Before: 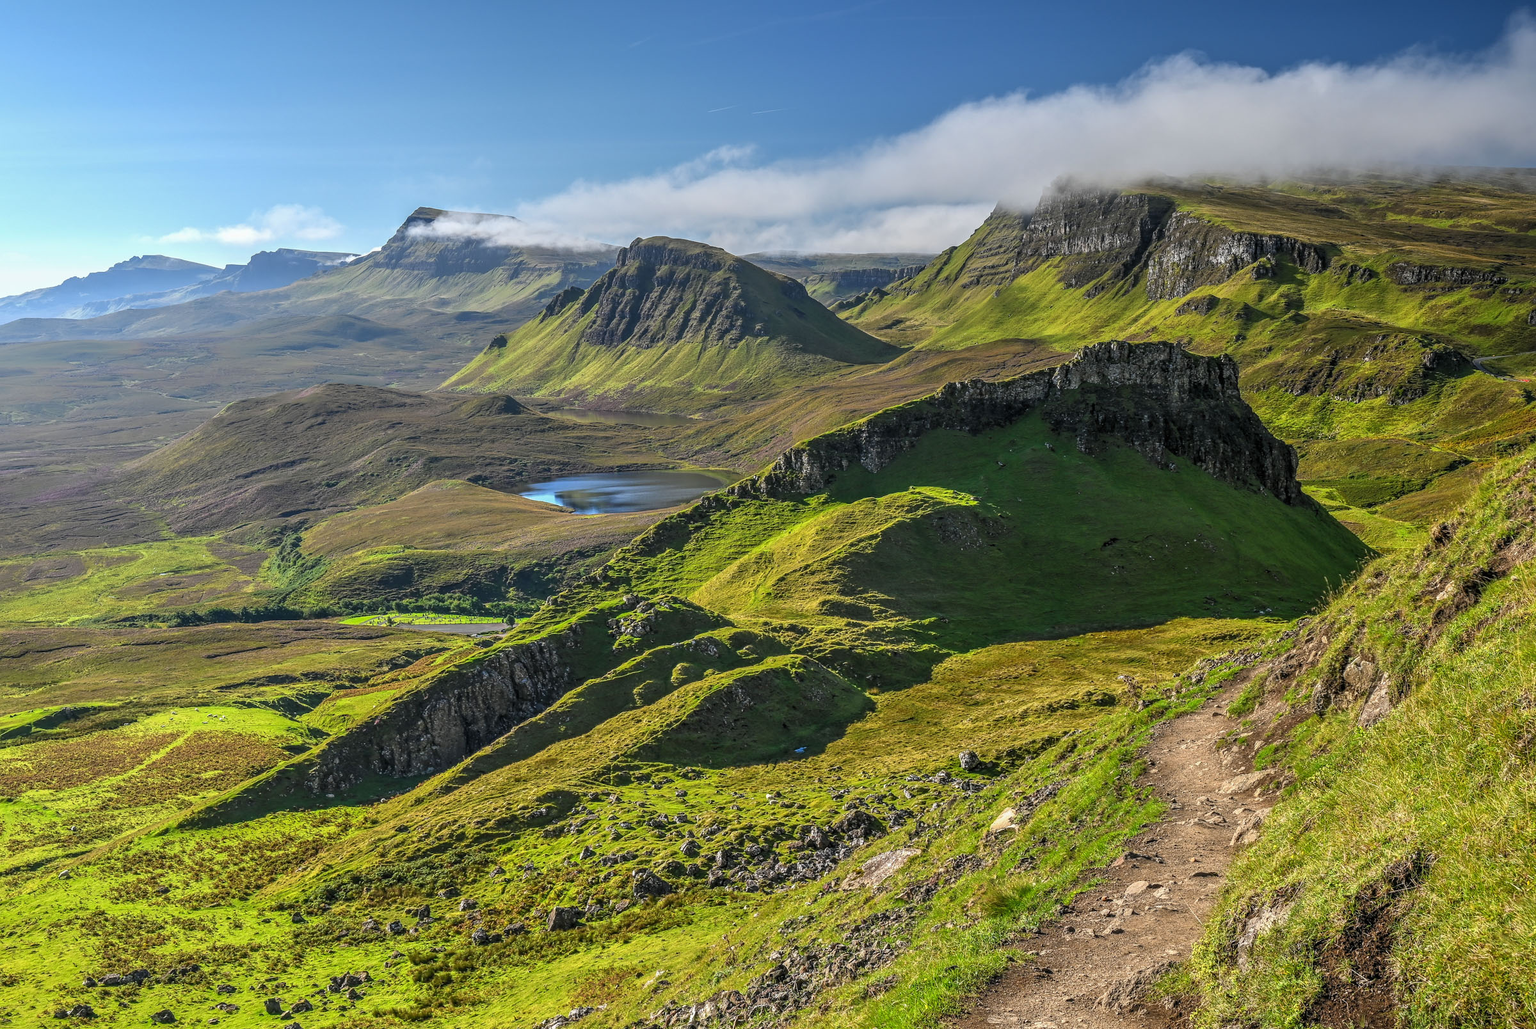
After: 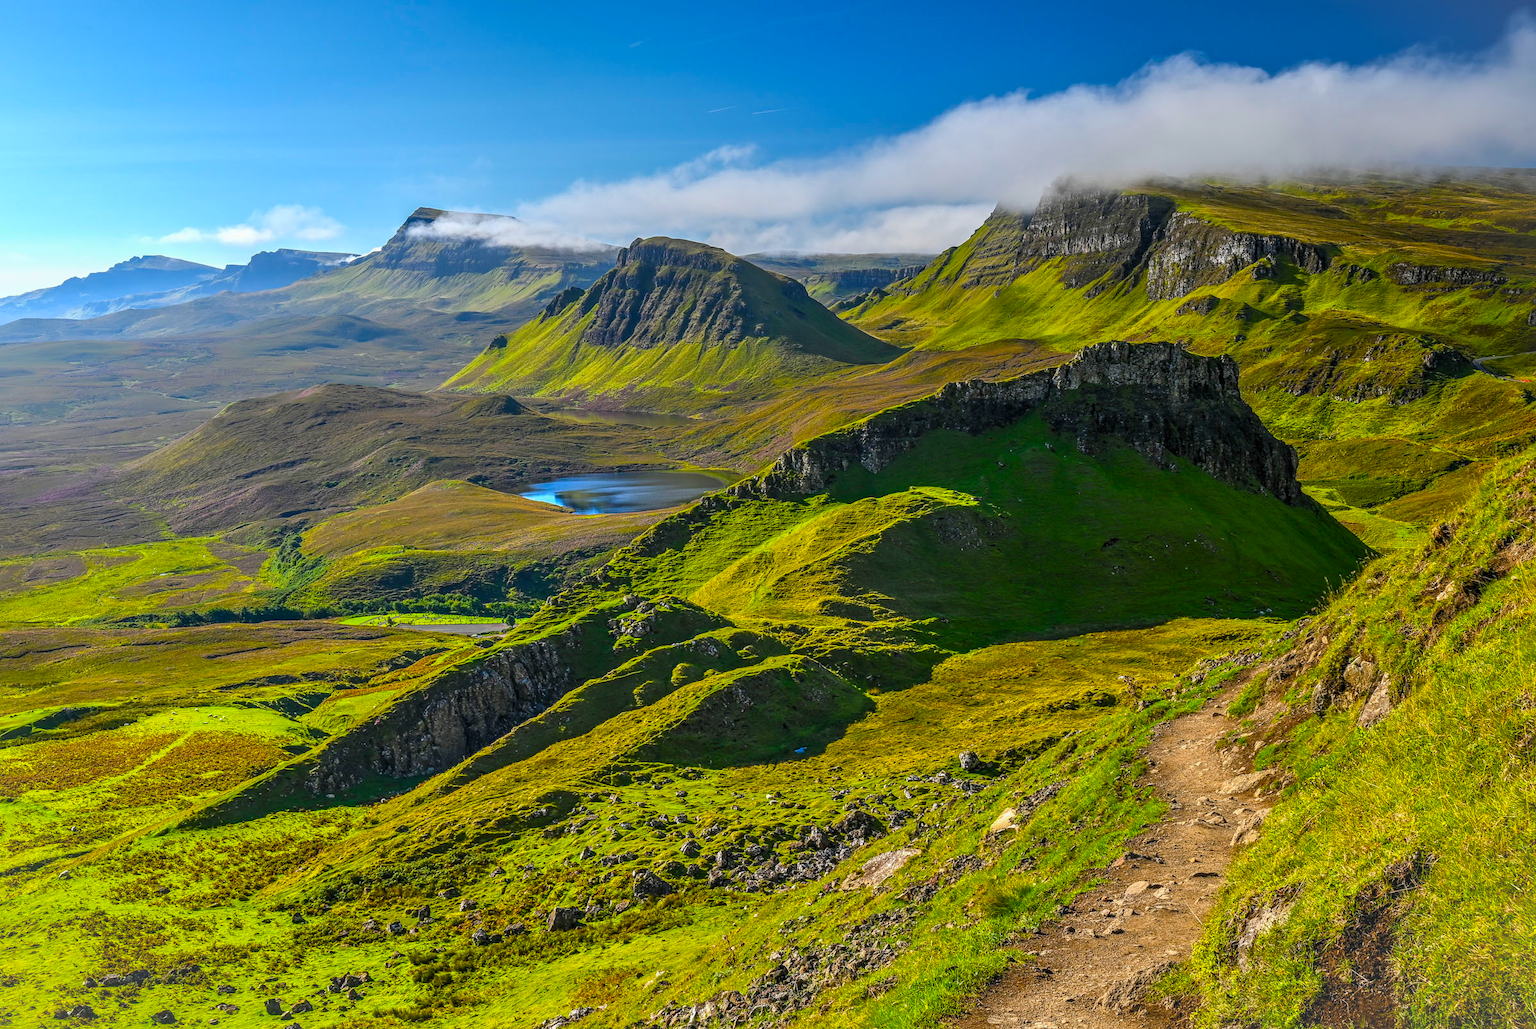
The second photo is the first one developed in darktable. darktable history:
color balance rgb: shadows lift › luminance -20.378%, perceptual saturation grading › global saturation 36.794%, perceptual saturation grading › shadows 34.82%, global vibrance 22.093%
vignetting: fall-off start 100.7%, brightness 0.06, saturation 0.001, width/height ratio 1.31
